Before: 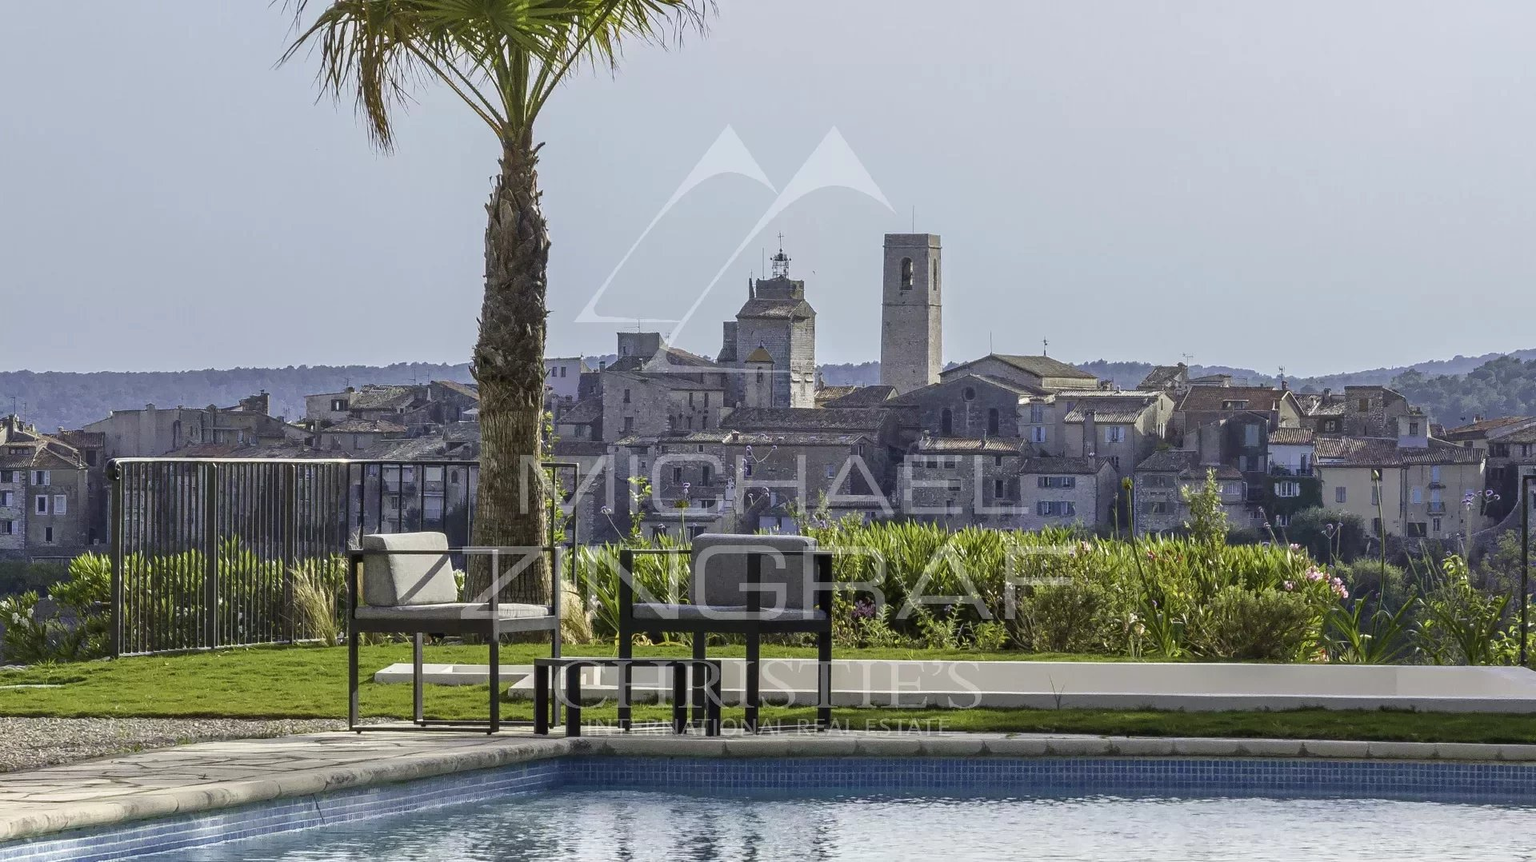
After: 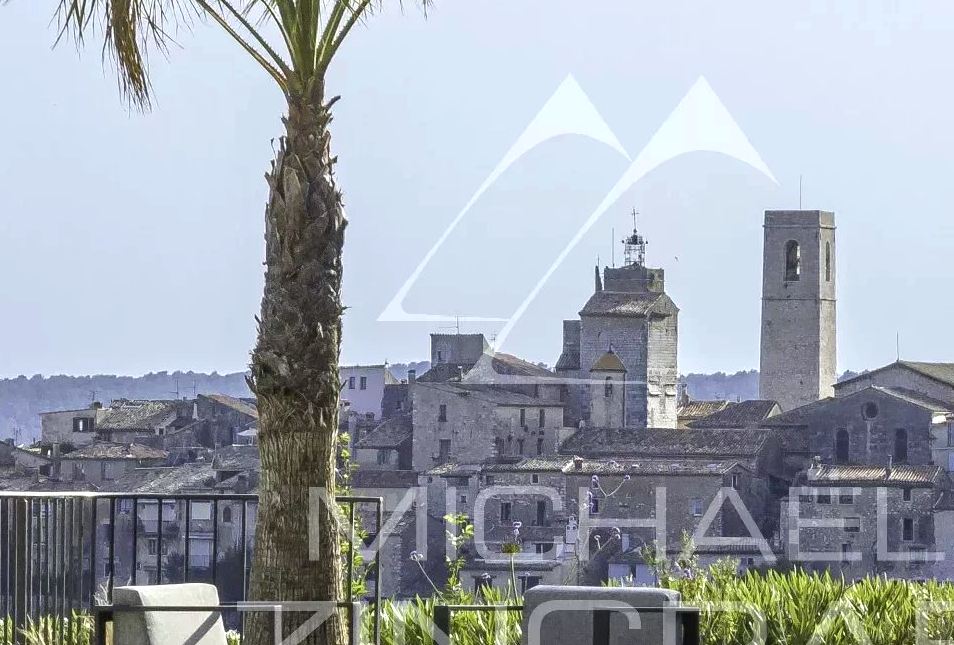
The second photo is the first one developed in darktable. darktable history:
color calibration: x 0.356, y 0.369, temperature 4745.62 K, saturation algorithm version 1 (2020)
exposure: exposure 0.504 EV, compensate exposure bias true, compensate highlight preservation false
crop: left 17.792%, top 7.677%, right 32.486%, bottom 32.422%
color correction: highlights b* 2.92
